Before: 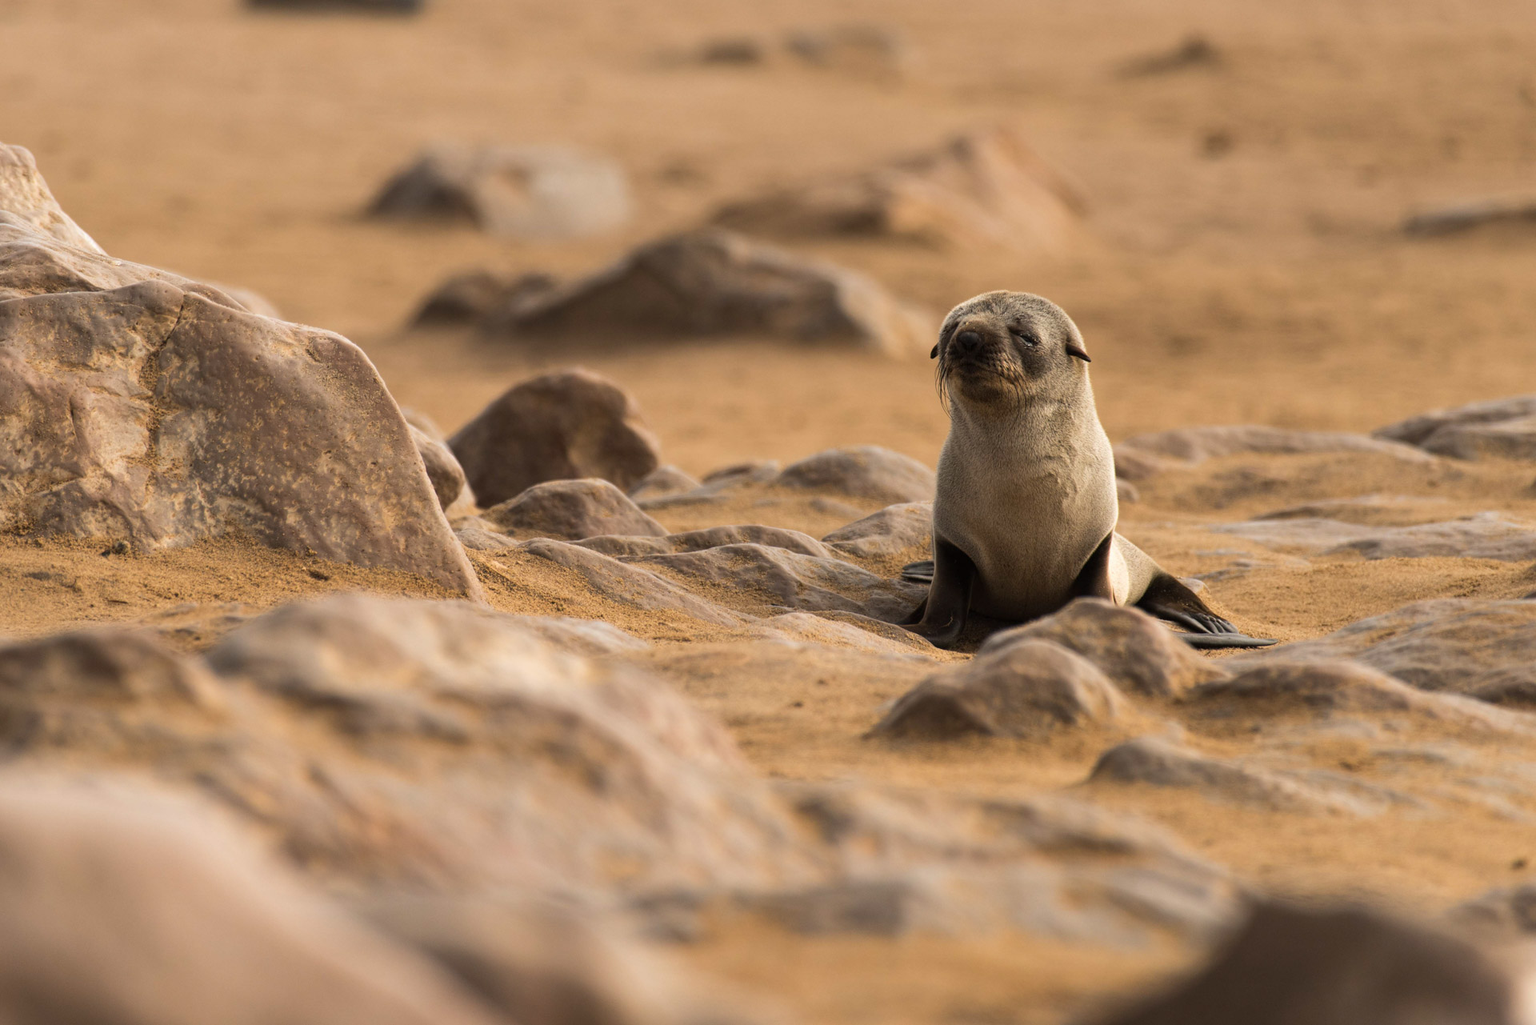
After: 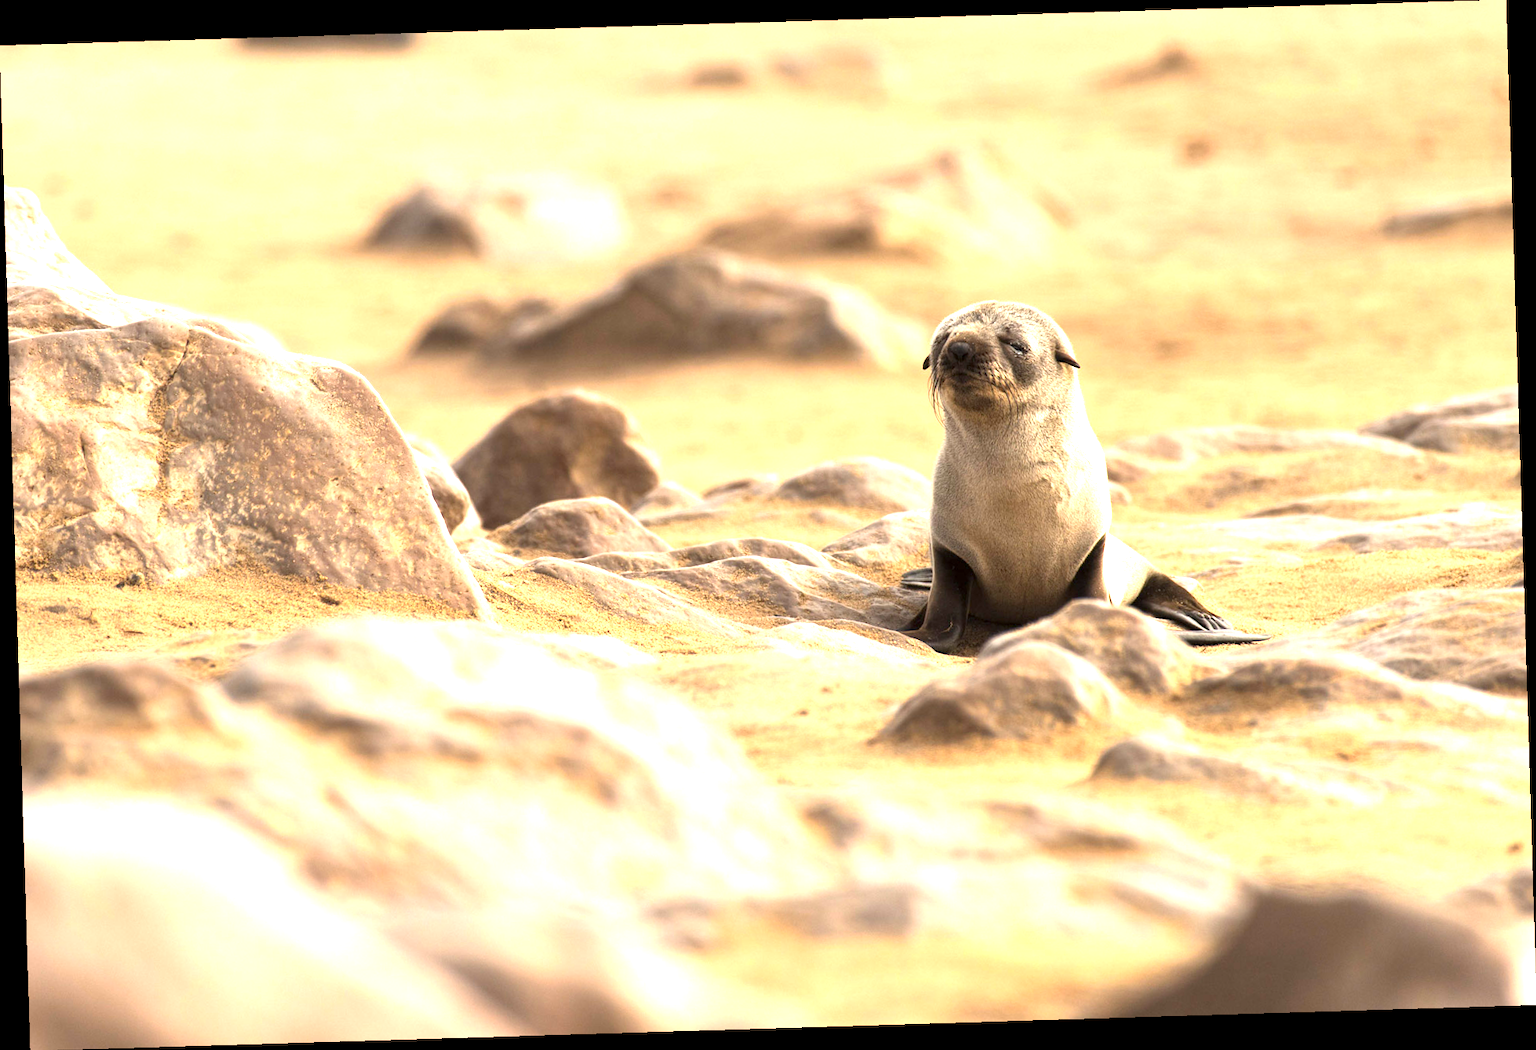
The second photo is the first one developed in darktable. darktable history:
rotate and perspective: rotation -1.75°, automatic cropping off
exposure: black level correction 0.001, exposure 1.719 EV, compensate exposure bias true, compensate highlight preservation false
